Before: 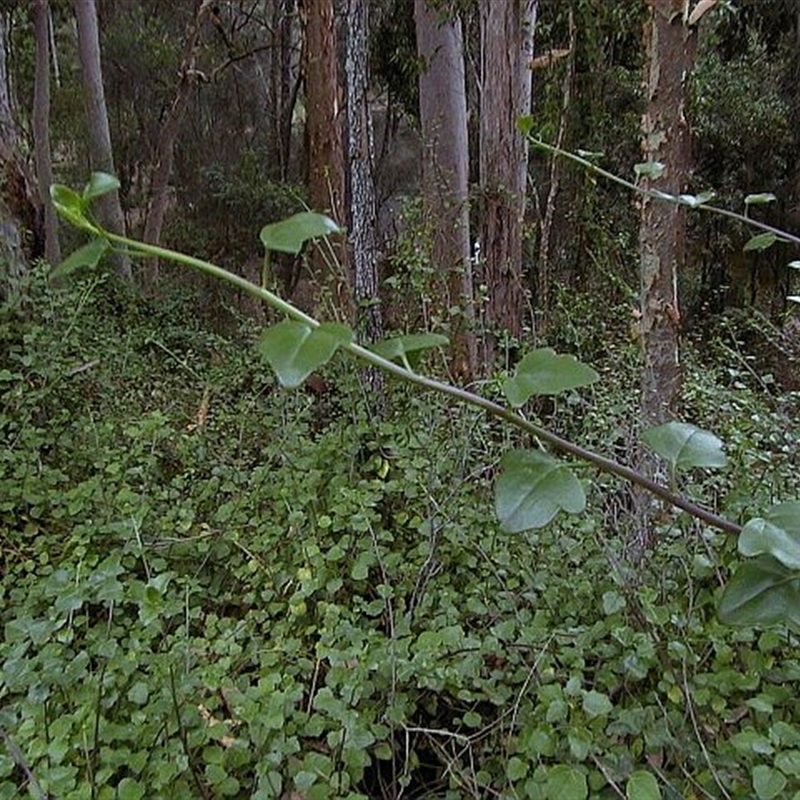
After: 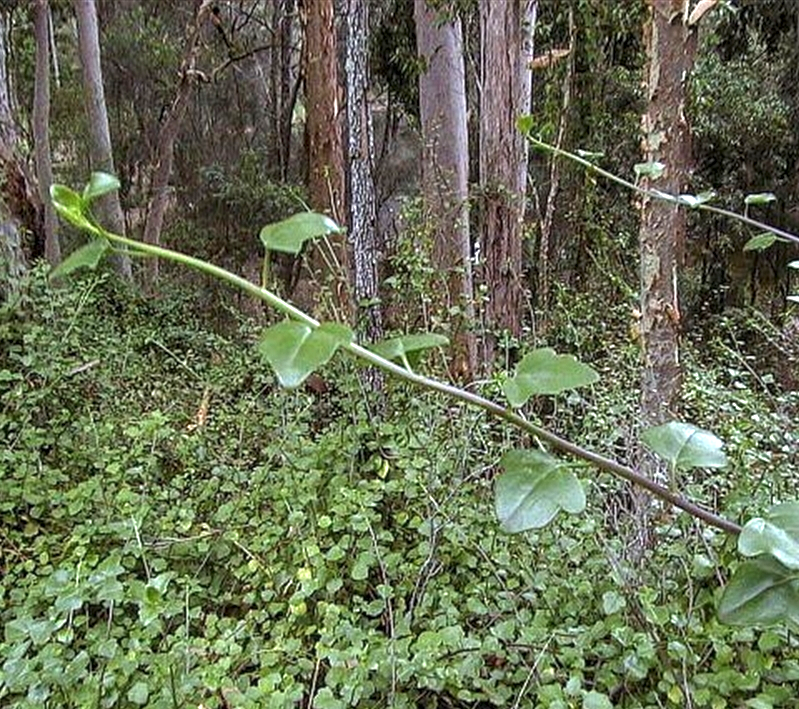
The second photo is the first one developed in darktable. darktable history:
exposure: black level correction 0, exposure 1.1 EV, compensate highlight preservation false
crop and rotate: top 0%, bottom 11.349%
local contrast: on, module defaults
